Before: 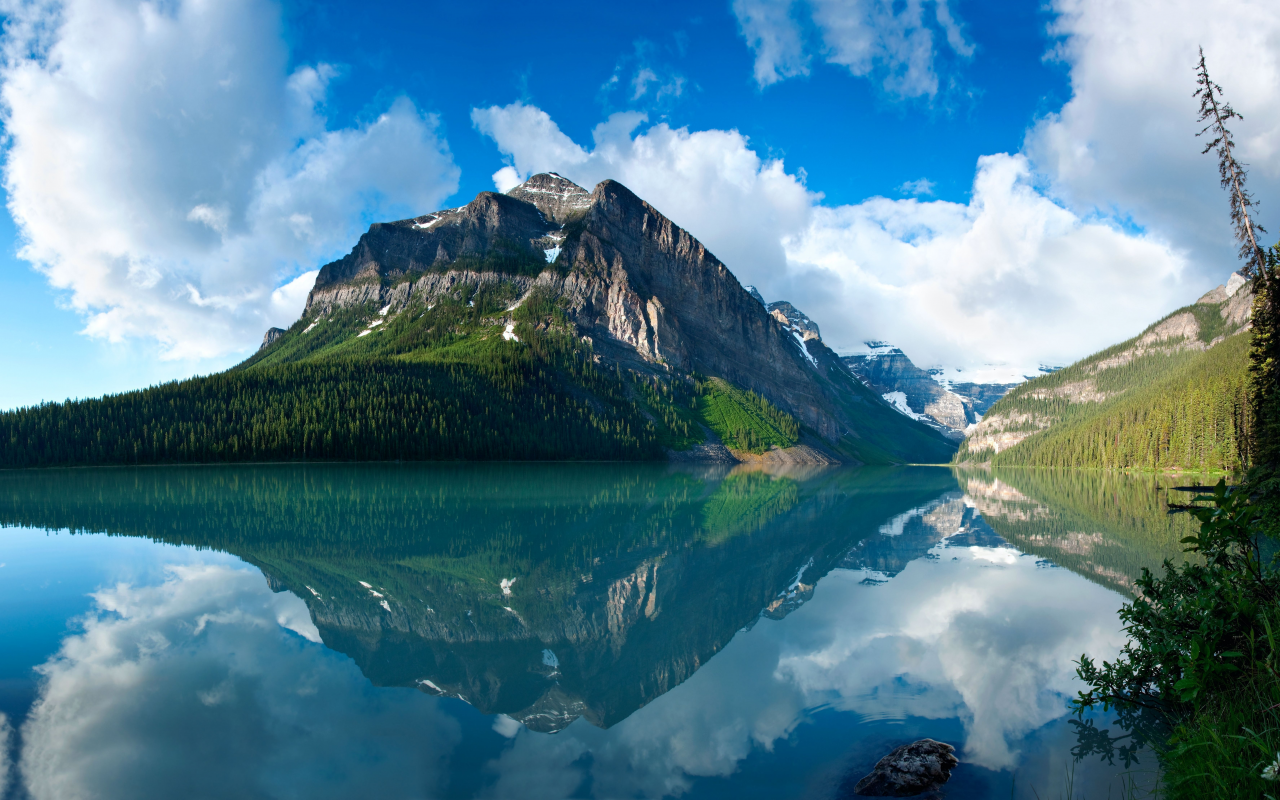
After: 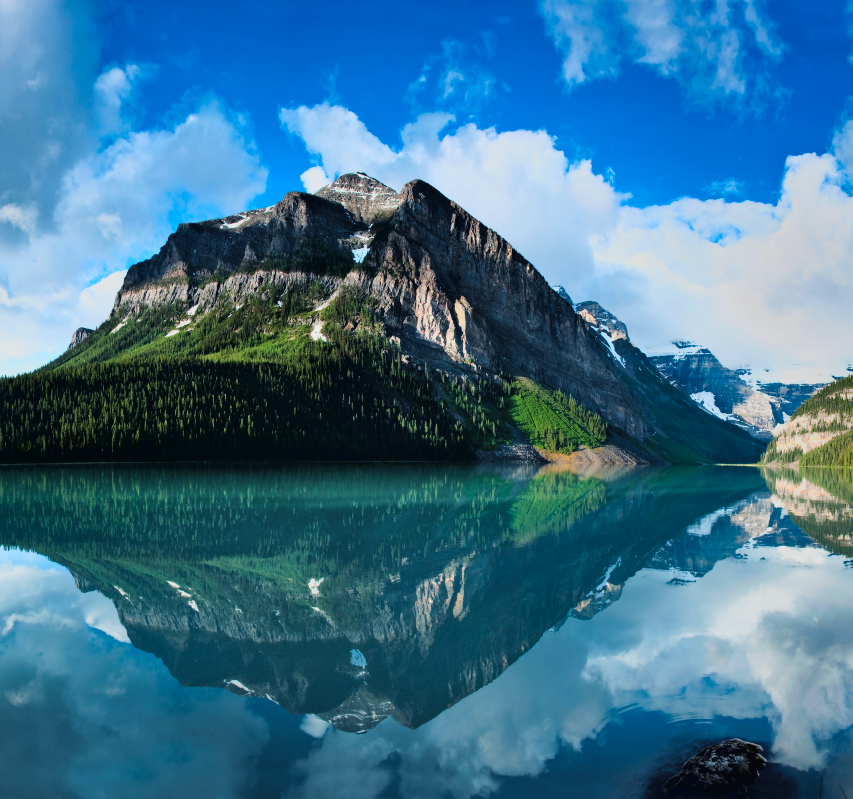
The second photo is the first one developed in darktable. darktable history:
crop and rotate: left 15.055%, right 18.278%
white balance: emerald 1
shadows and highlights: shadows 80.73, white point adjustment -9.07, highlights -61.46, soften with gaussian
tone curve: curves: ch0 [(0, 0.016) (0.11, 0.039) (0.259, 0.235) (0.383, 0.437) (0.499, 0.597) (0.733, 0.867) (0.843, 0.948) (1, 1)], color space Lab, linked channels, preserve colors none
